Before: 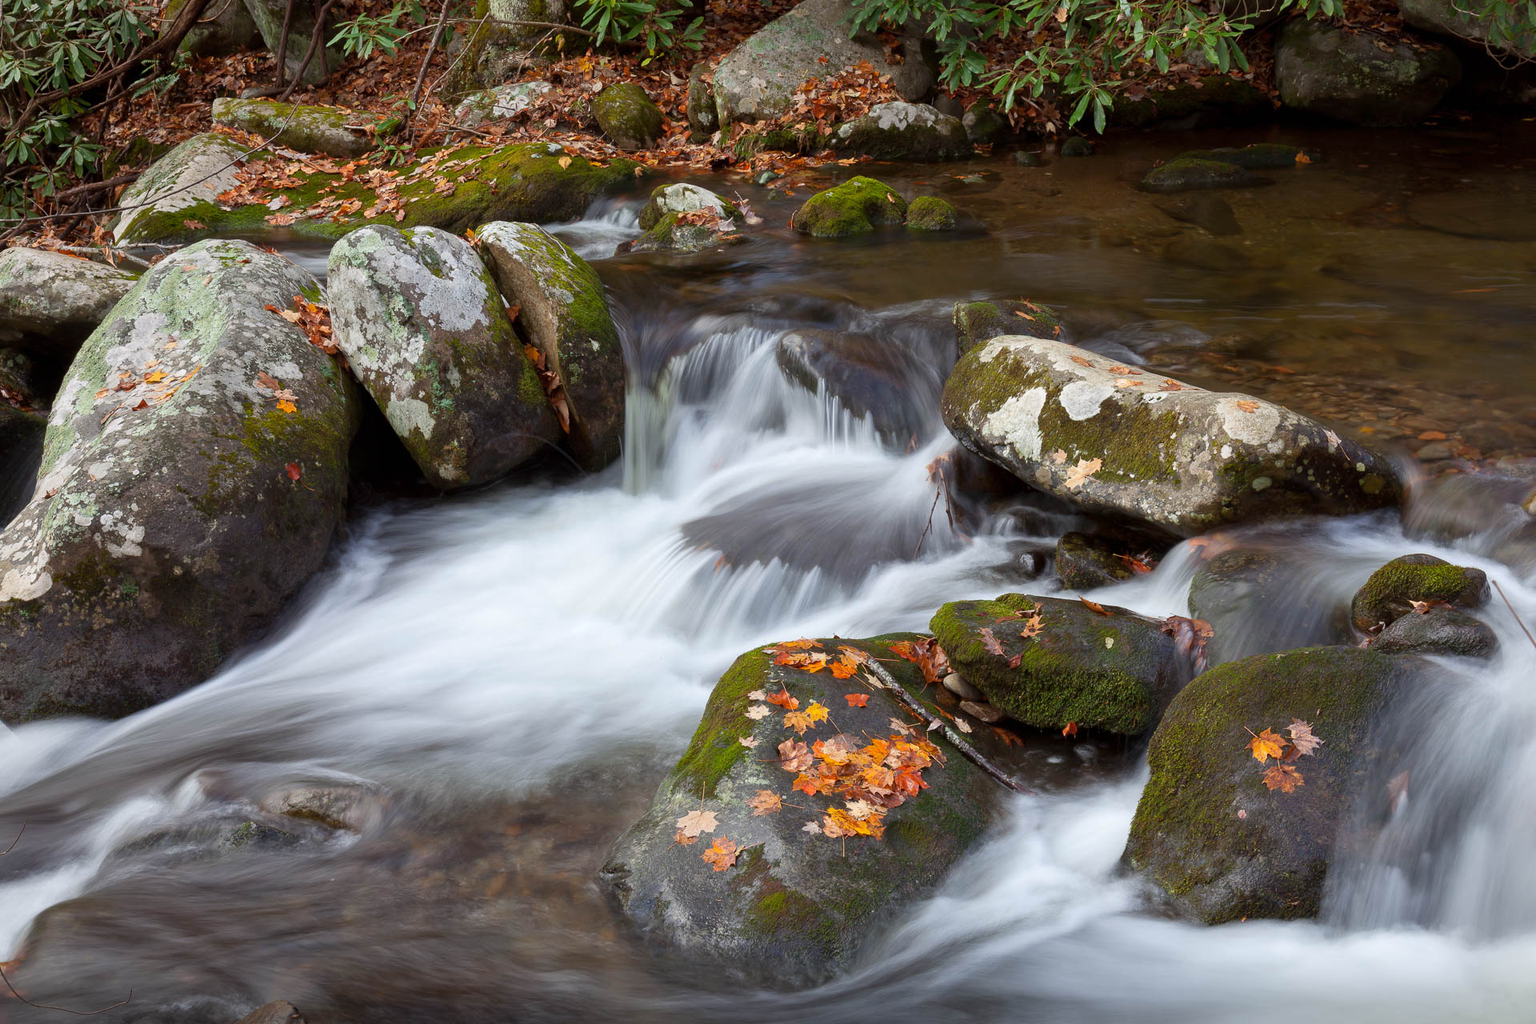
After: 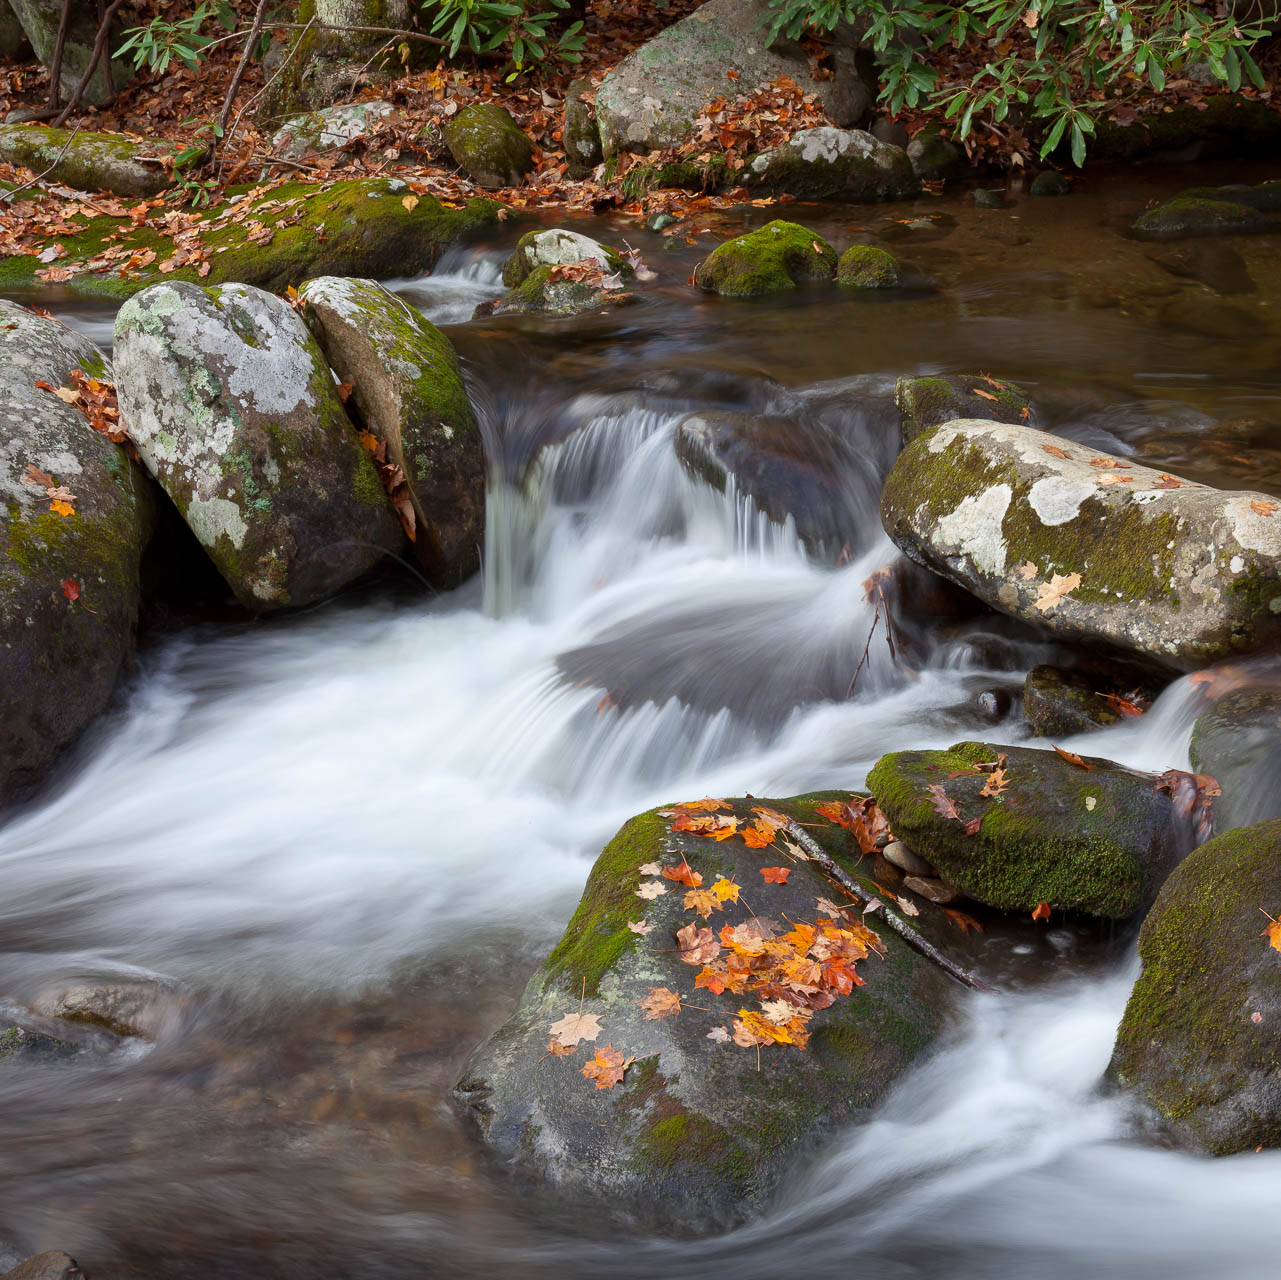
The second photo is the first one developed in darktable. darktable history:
crop and rotate: left 15.438%, right 17.827%
